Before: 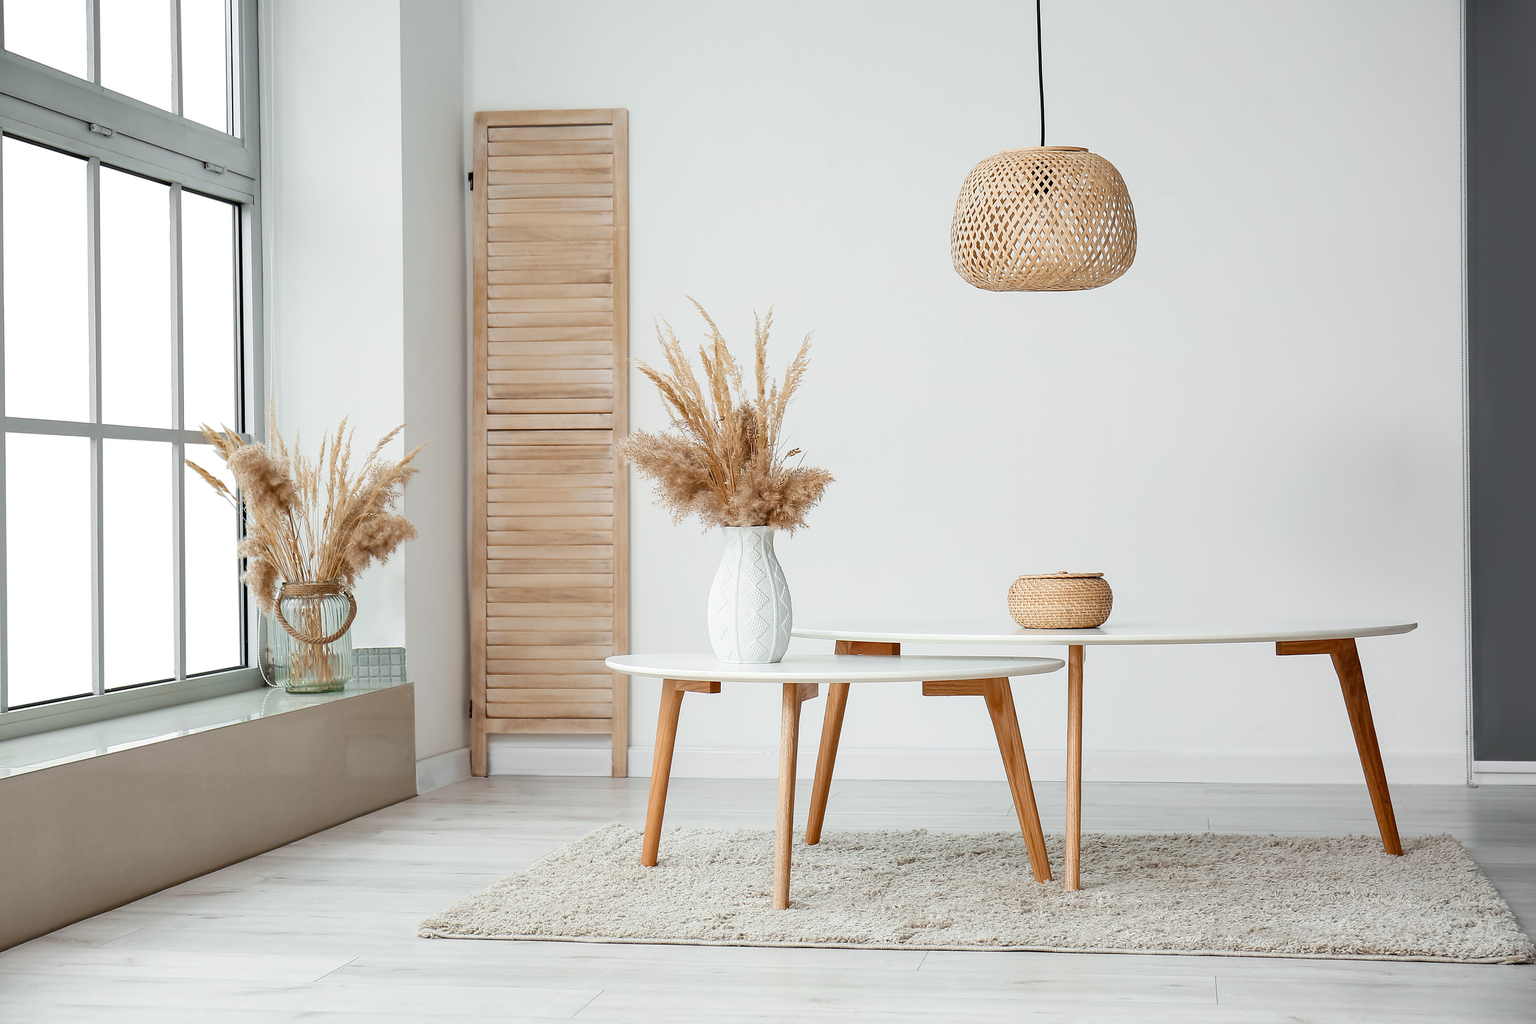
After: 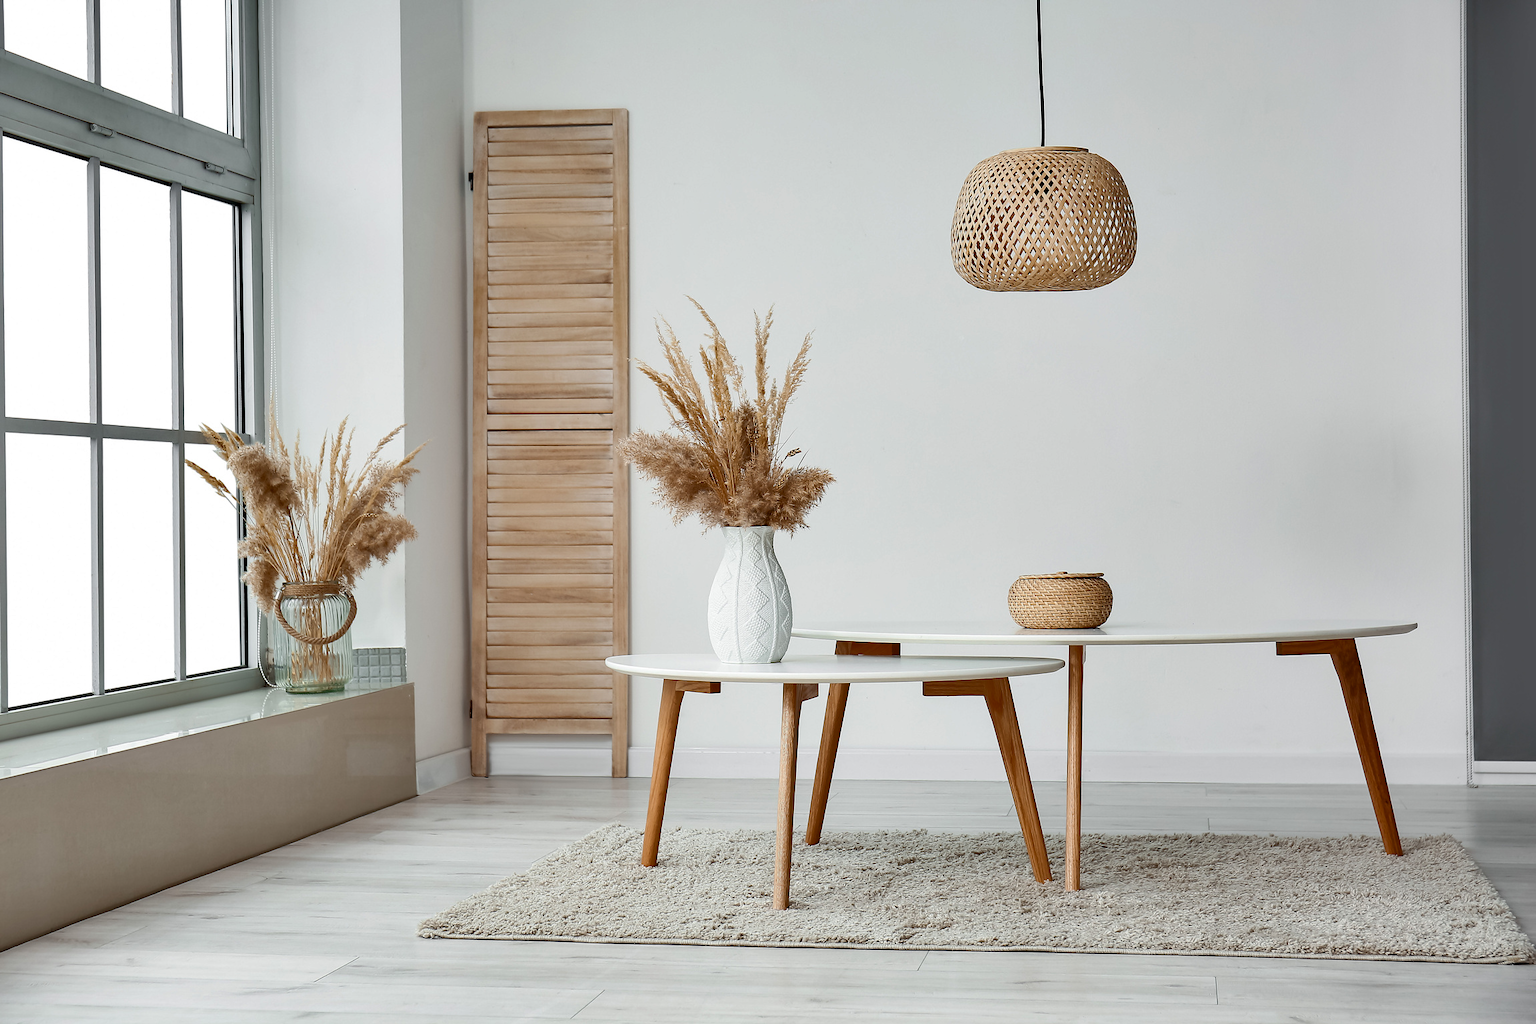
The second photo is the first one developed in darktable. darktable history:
shadows and highlights: radius 132.07, soften with gaussian
